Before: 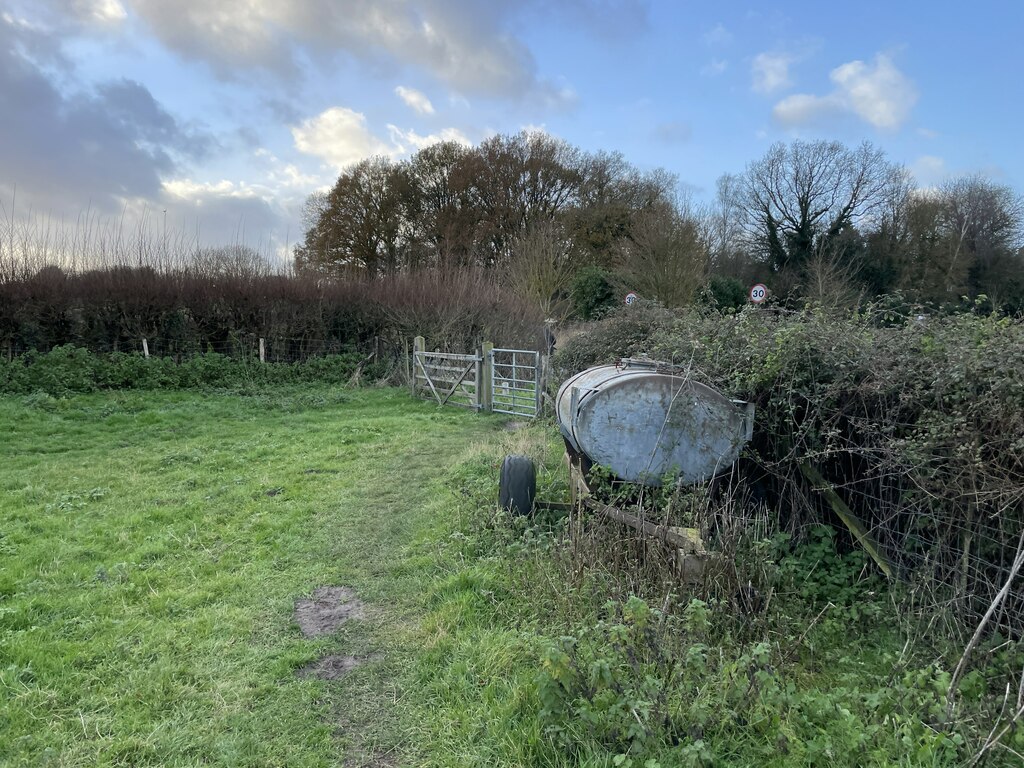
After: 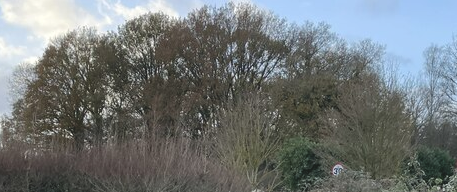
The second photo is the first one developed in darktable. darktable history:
color balance: lift [1.007, 1, 1, 1], gamma [1.097, 1, 1, 1]
crop: left 28.64%, top 16.832%, right 26.637%, bottom 58.055%
